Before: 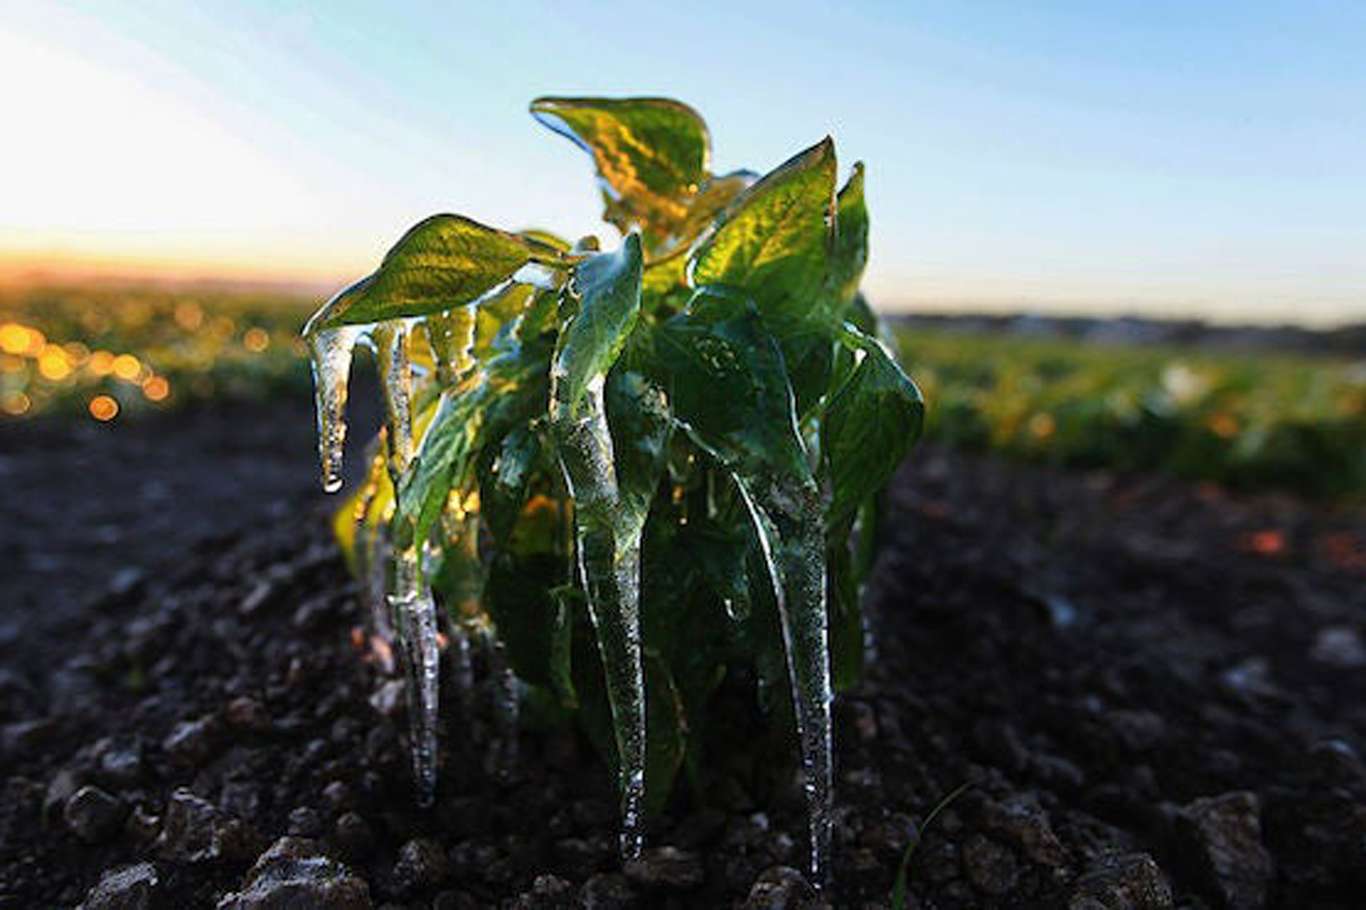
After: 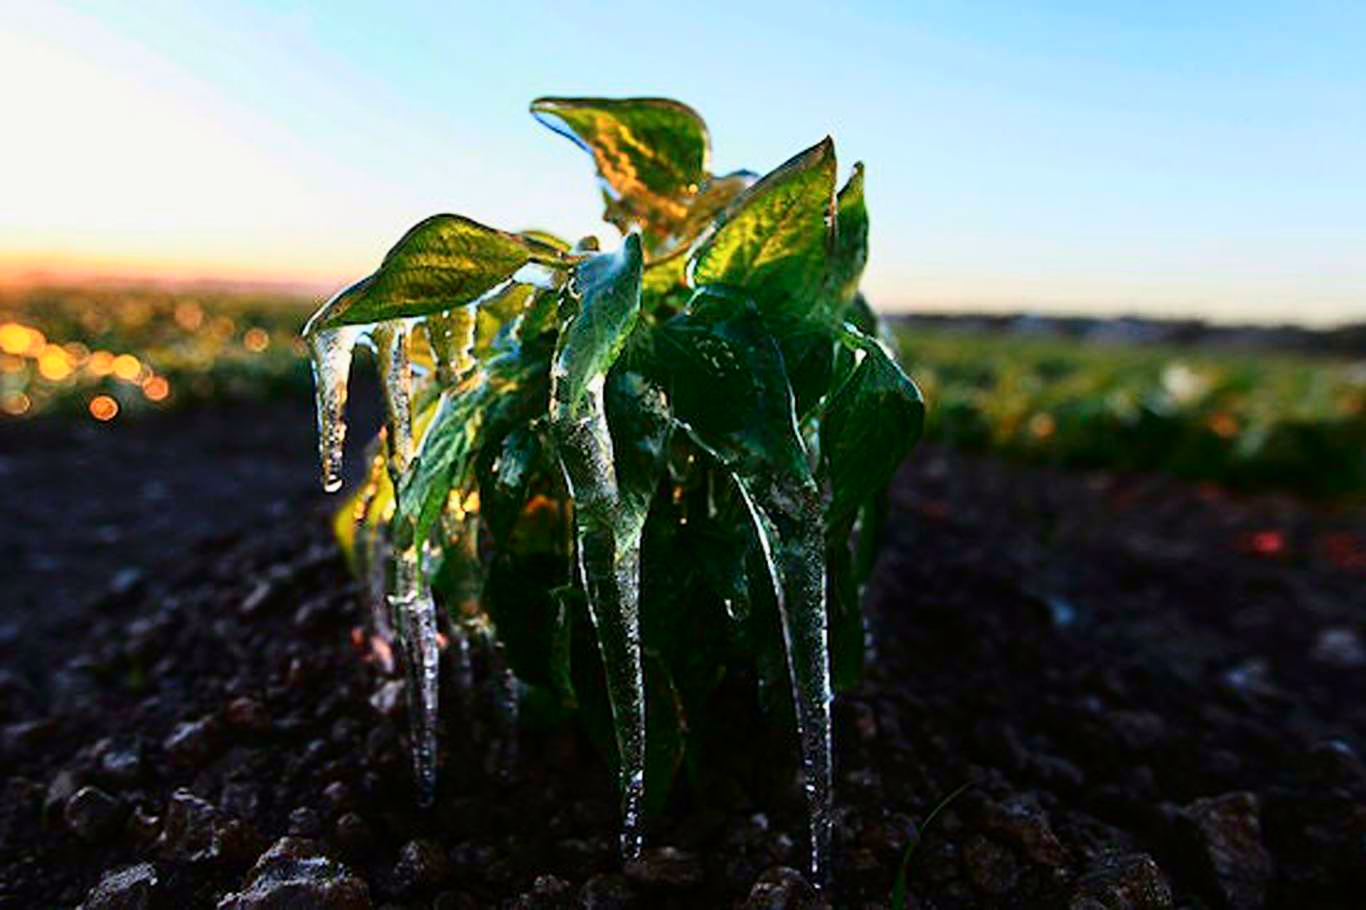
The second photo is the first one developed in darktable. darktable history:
tone curve: curves: ch0 [(0, 0) (0.059, 0.027) (0.178, 0.105) (0.292, 0.233) (0.485, 0.472) (0.837, 0.887) (1, 0.983)]; ch1 [(0, 0) (0.23, 0.166) (0.34, 0.298) (0.371, 0.334) (0.435, 0.413) (0.477, 0.469) (0.499, 0.498) (0.534, 0.551) (0.56, 0.585) (0.754, 0.801) (1, 1)]; ch2 [(0, 0) (0.431, 0.414) (0.498, 0.503) (0.524, 0.531) (0.568, 0.567) (0.6, 0.597) (0.65, 0.651) (0.752, 0.764) (1, 1)], color space Lab, independent channels, preserve colors none
tone equalizer: on, module defaults
